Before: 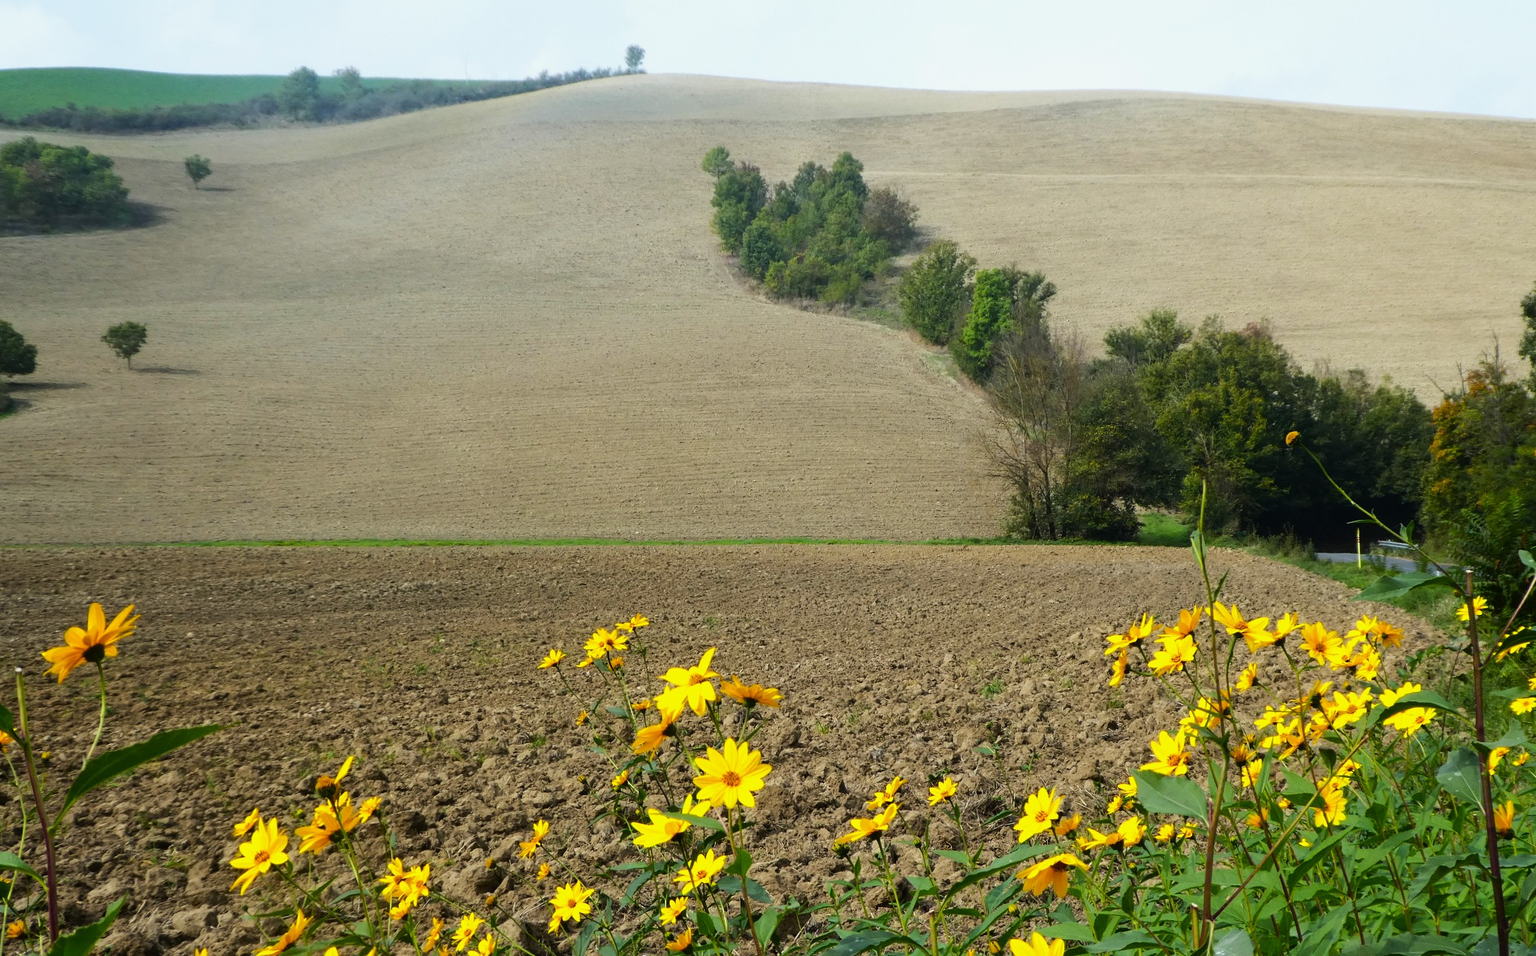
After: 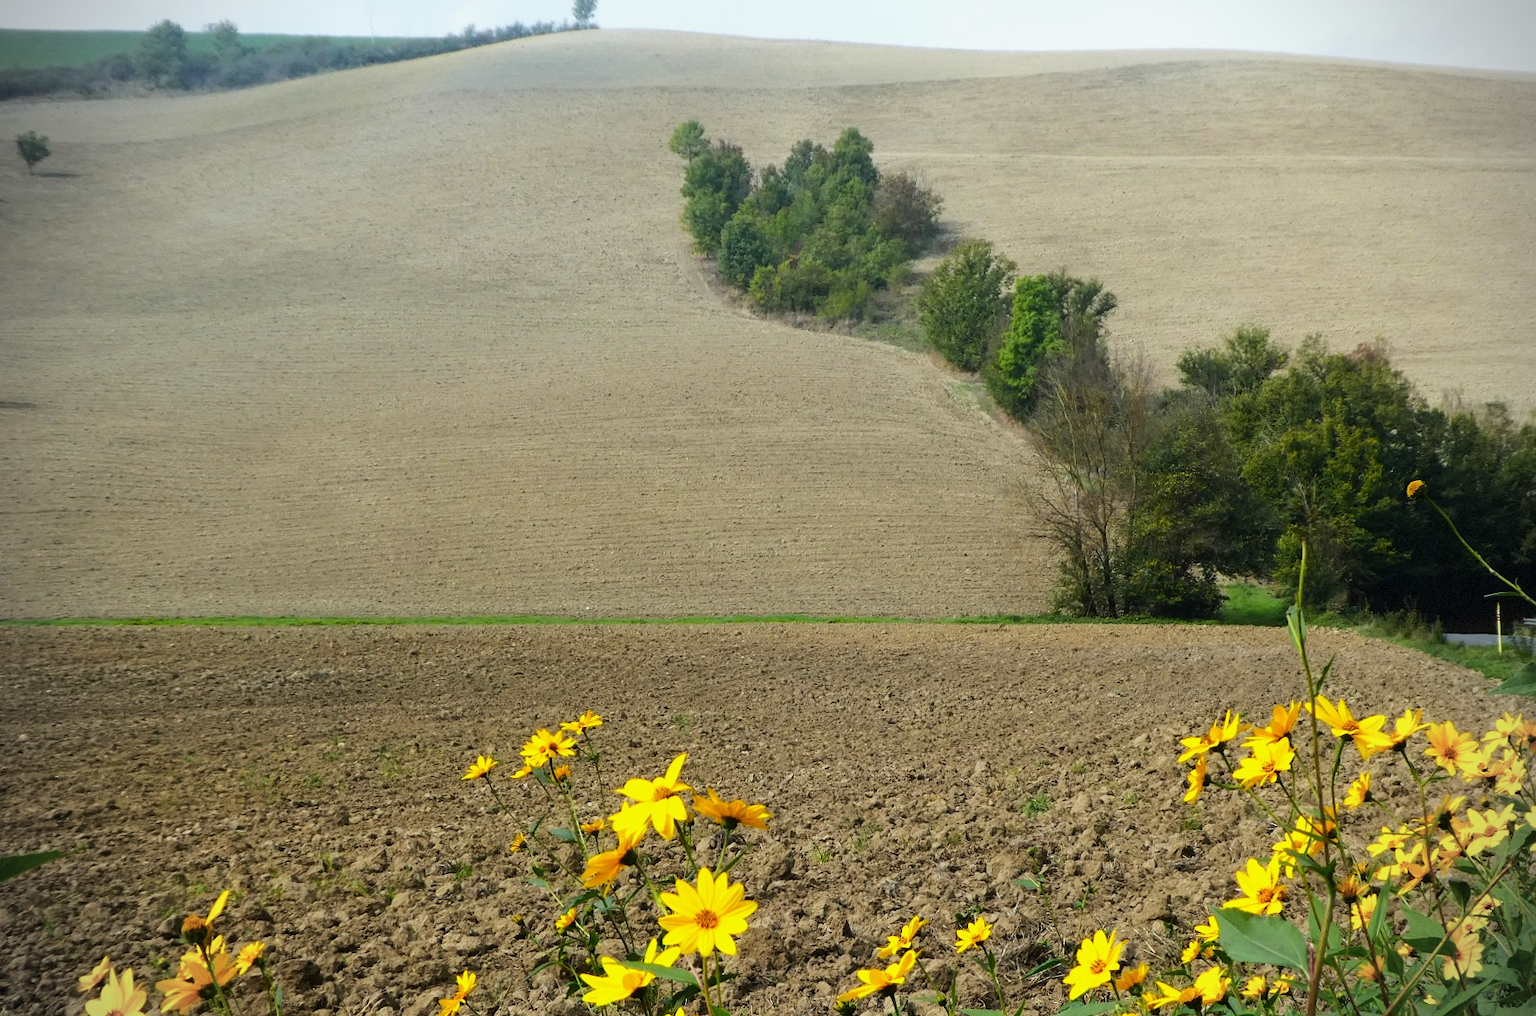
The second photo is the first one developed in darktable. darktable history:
crop: left 11.225%, top 5.381%, right 9.565%, bottom 10.314%
vignetting: dithering 8-bit output, unbound false
